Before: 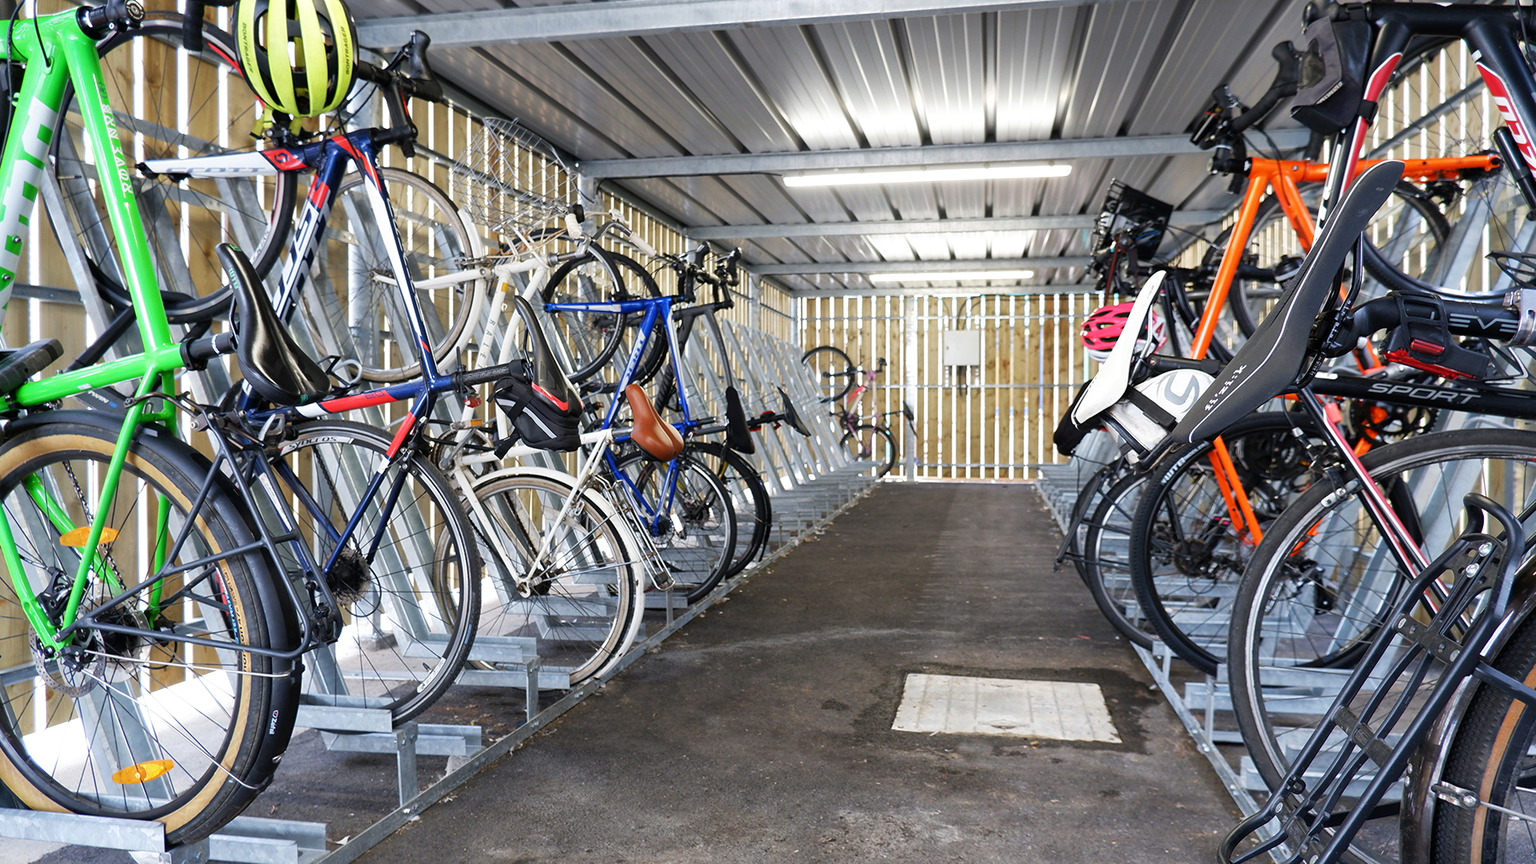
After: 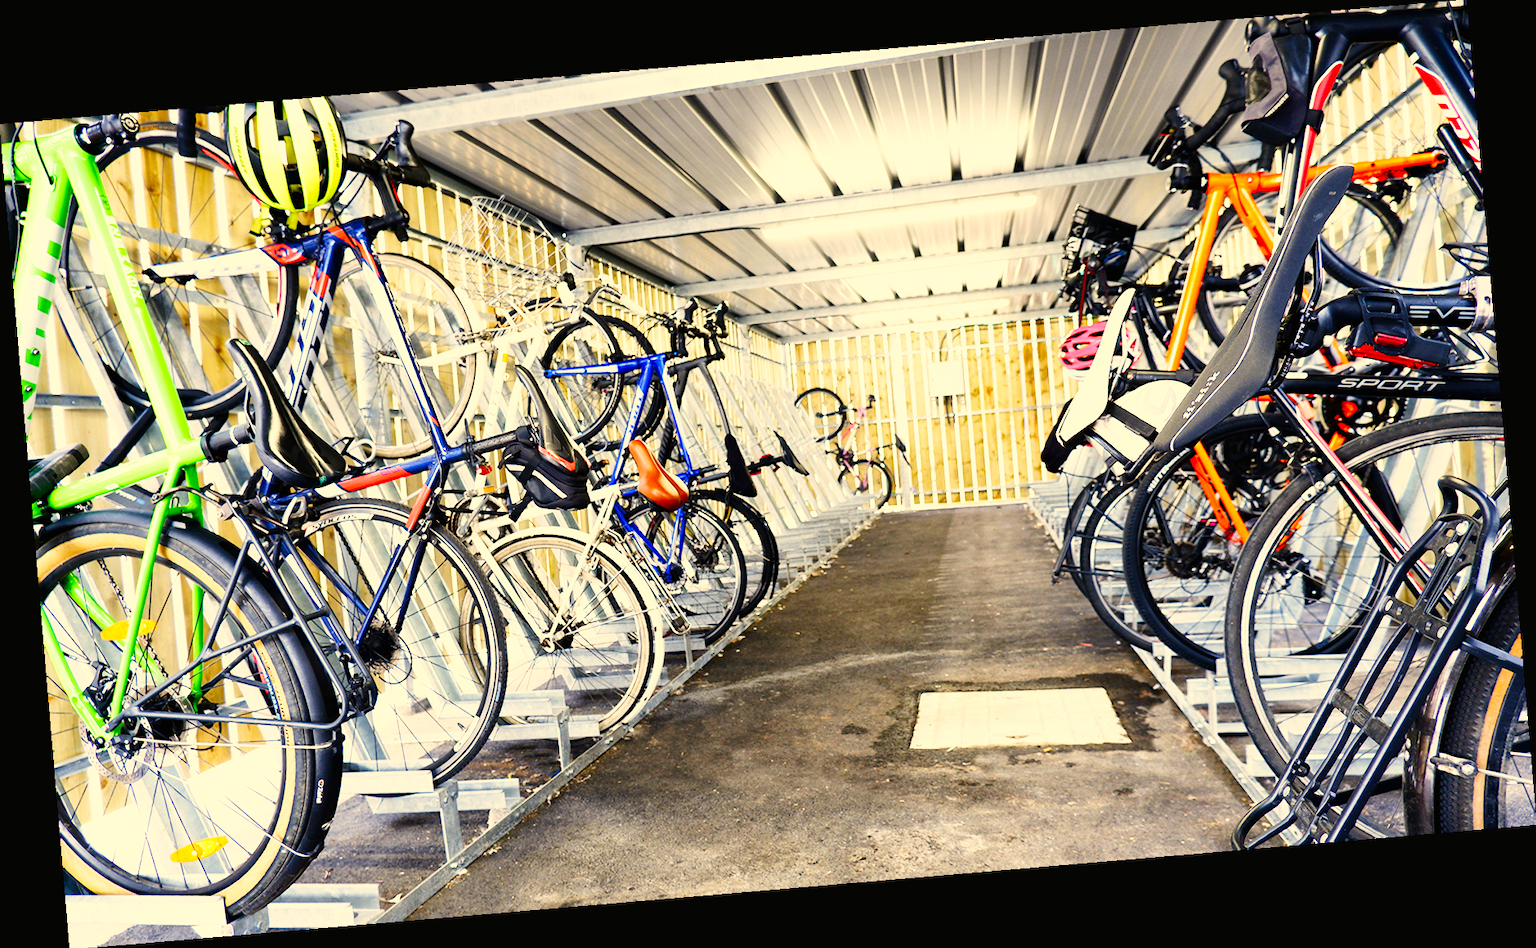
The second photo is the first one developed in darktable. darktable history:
rotate and perspective: rotation -4.86°, automatic cropping off
color correction: highlights a* 2.72, highlights b* 22.8
contrast brightness saturation: contrast 0.13, brightness -0.05, saturation 0.16
base curve: curves: ch0 [(0, 0.003) (0.001, 0.002) (0.006, 0.004) (0.02, 0.022) (0.048, 0.086) (0.094, 0.234) (0.162, 0.431) (0.258, 0.629) (0.385, 0.8) (0.548, 0.918) (0.751, 0.988) (1, 1)], preserve colors none
